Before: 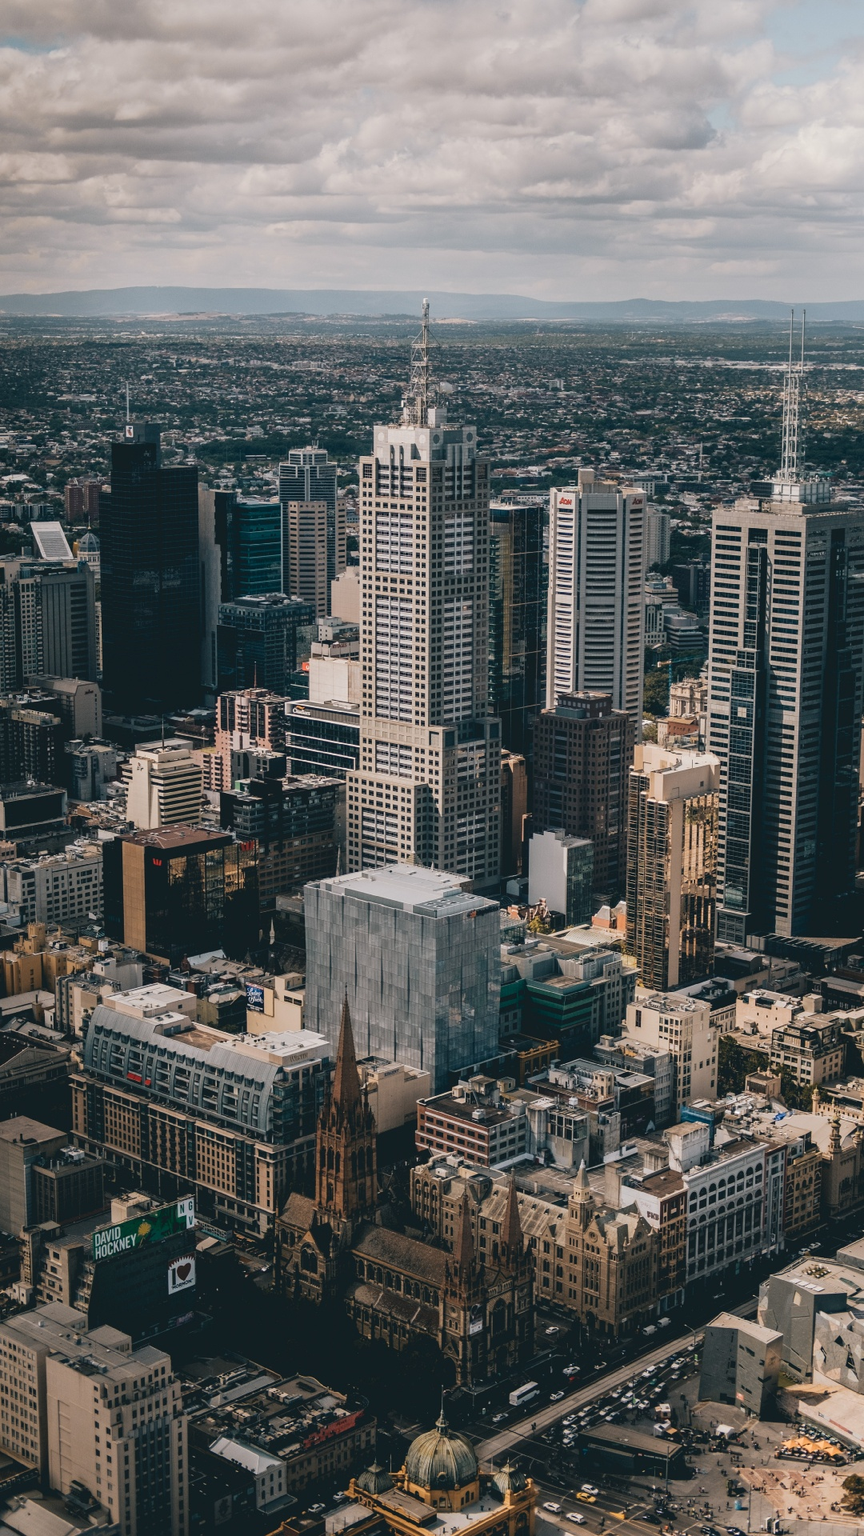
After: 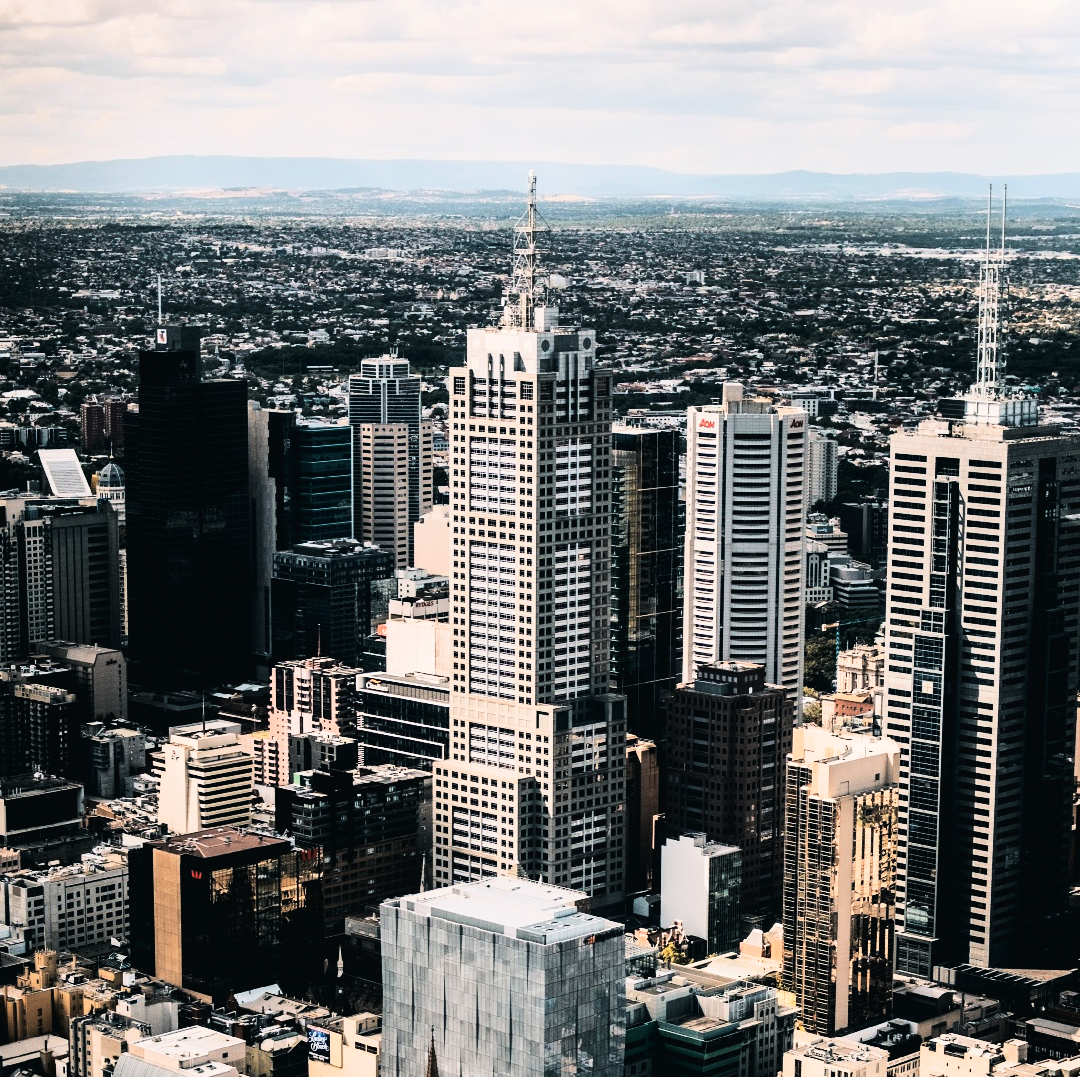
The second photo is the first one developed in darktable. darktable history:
tone equalizer: -8 EV -0.415 EV, -7 EV -0.388 EV, -6 EV -0.327 EV, -5 EV -0.22 EV, -3 EV 0.208 EV, -2 EV 0.307 EV, -1 EV 0.402 EV, +0 EV 0.408 EV, edges refinement/feathering 500, mask exposure compensation -1.57 EV, preserve details guided filter
crop and rotate: top 10.62%, bottom 33.285%
levels: mode automatic, levels [0.016, 0.484, 0.953]
filmic rgb: black relative exposure -7.2 EV, white relative exposure 5.39 EV, hardness 3.02
tone curve: curves: ch0 [(0, 0) (0.003, 0.005) (0.011, 0.011) (0.025, 0.02) (0.044, 0.03) (0.069, 0.041) (0.1, 0.062) (0.136, 0.089) (0.177, 0.135) (0.224, 0.189) (0.277, 0.259) (0.335, 0.373) (0.399, 0.499) (0.468, 0.622) (0.543, 0.724) (0.623, 0.807) (0.709, 0.868) (0.801, 0.916) (0.898, 0.964) (1, 1)], color space Lab, linked channels, preserve colors none
